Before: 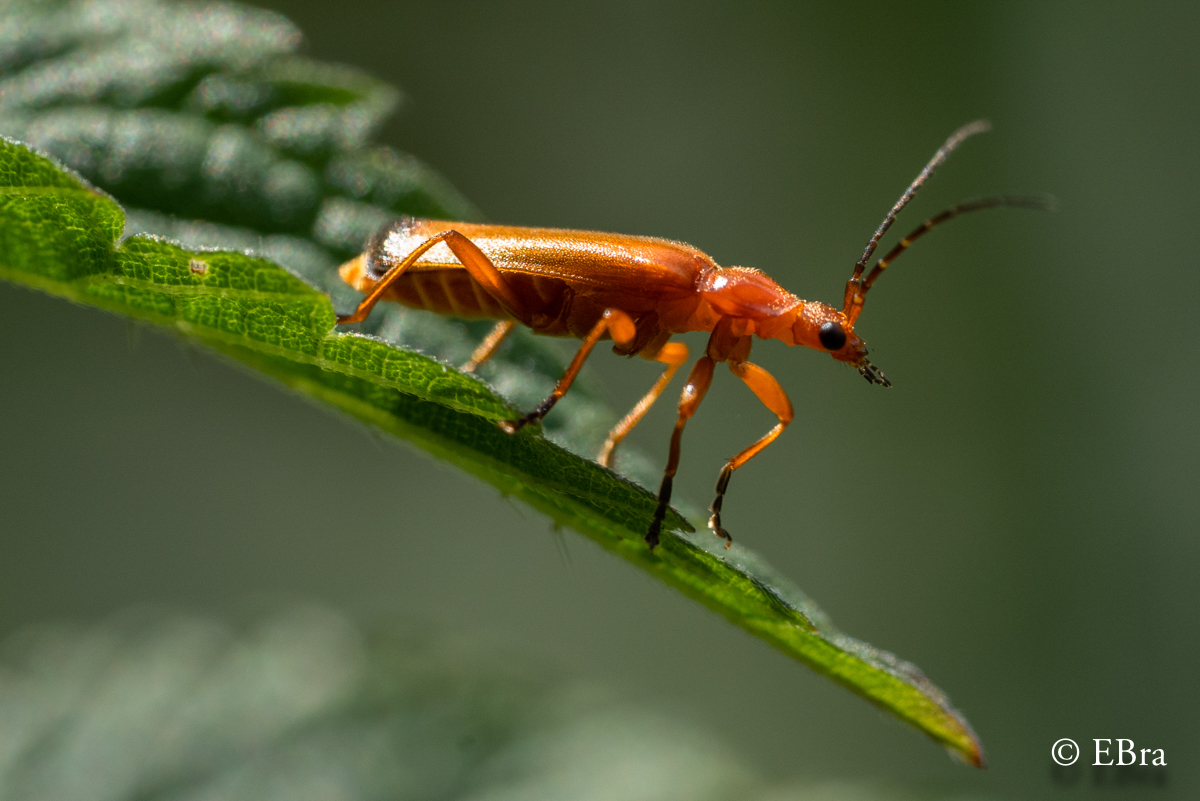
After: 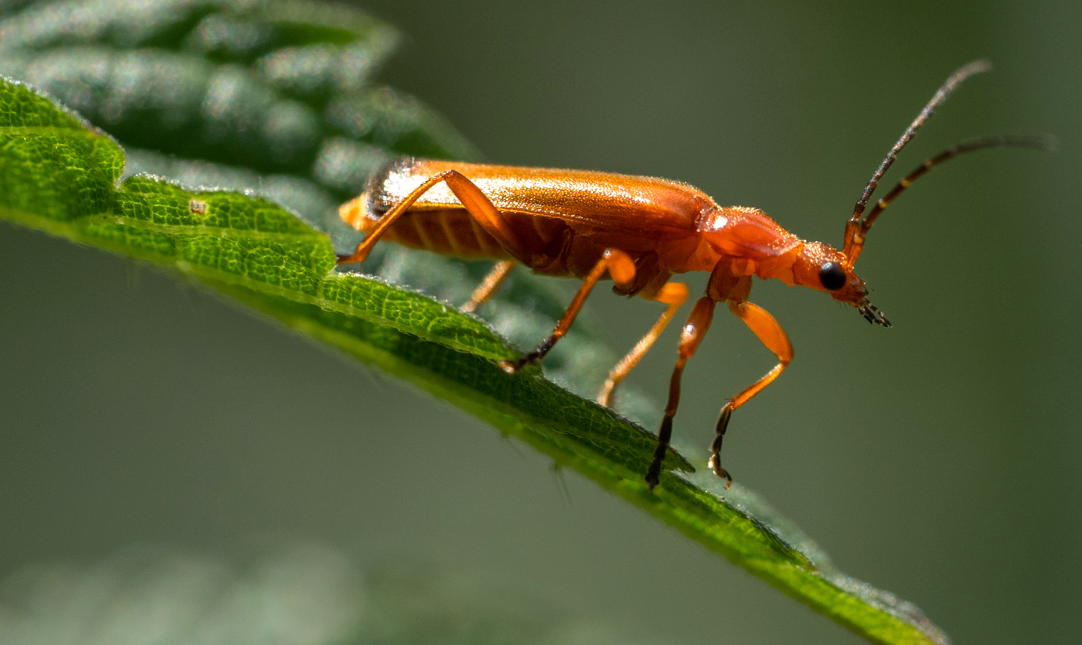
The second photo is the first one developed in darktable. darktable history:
exposure: exposure 0.19 EV, compensate exposure bias true, compensate highlight preservation false
crop: top 7.532%, right 9.784%, bottom 11.902%
